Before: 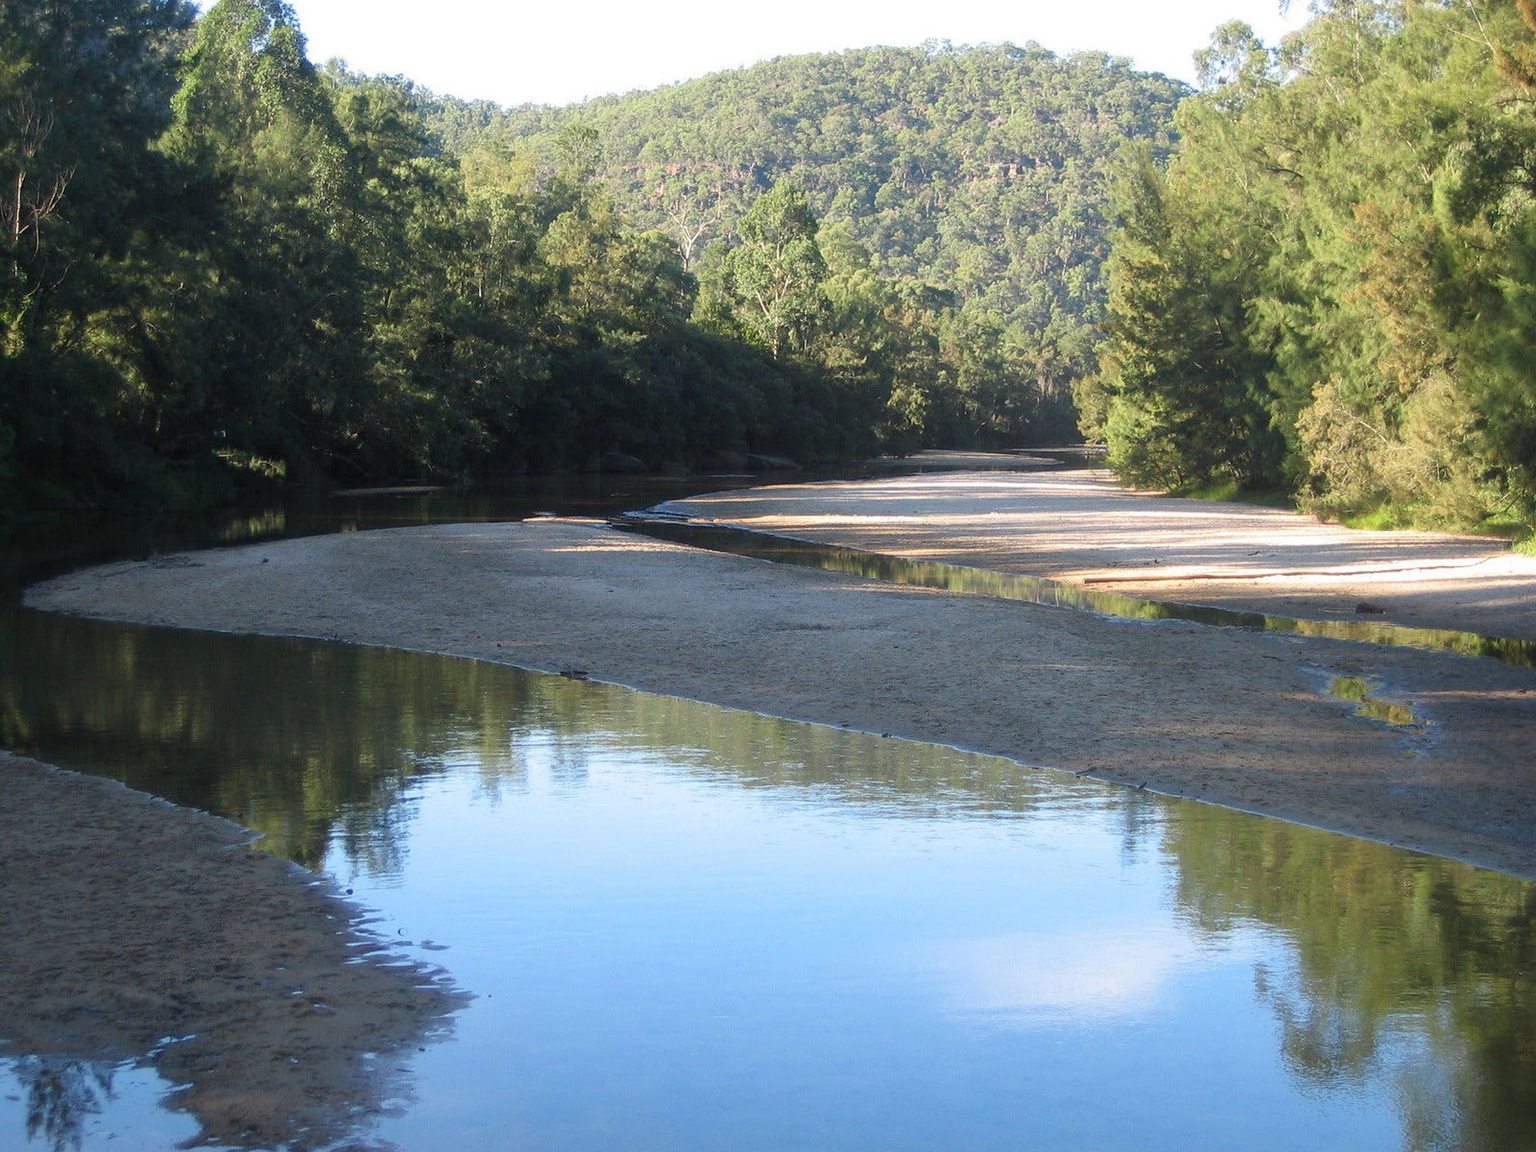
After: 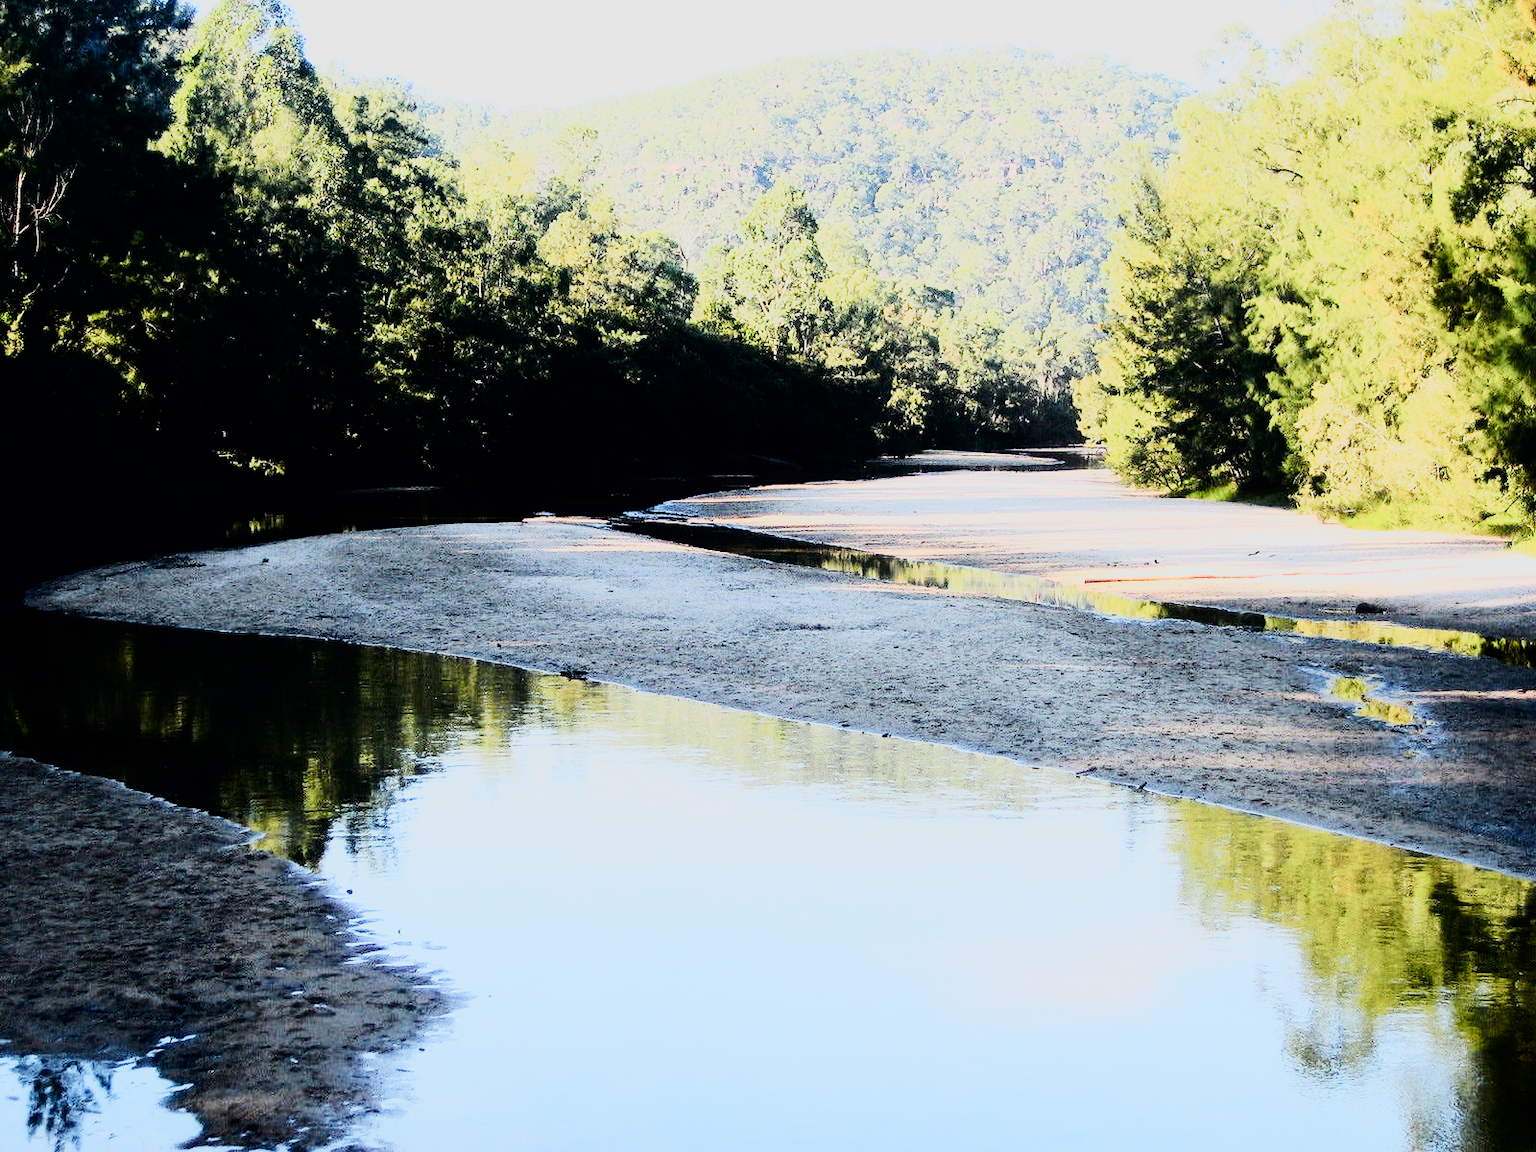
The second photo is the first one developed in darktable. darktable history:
tone curve: curves: ch0 [(0, 0) (0.126, 0.061) (0.338, 0.285) (0.494, 0.518) (0.703, 0.762) (1, 1)]; ch1 [(0, 0) (0.364, 0.322) (0.443, 0.441) (0.5, 0.501) (0.55, 0.578) (1, 1)]; ch2 [(0, 0) (0.44, 0.424) (0.501, 0.499) (0.557, 0.564) (0.613, 0.682) (0.707, 0.746) (1, 1)], color space Lab, independent channels, preserve colors none
rgb curve: curves: ch0 [(0, 0) (0.21, 0.15) (0.24, 0.21) (0.5, 0.75) (0.75, 0.96) (0.89, 0.99) (1, 1)]; ch1 [(0, 0.02) (0.21, 0.13) (0.25, 0.2) (0.5, 0.67) (0.75, 0.9) (0.89, 0.97) (1, 1)]; ch2 [(0, 0.02) (0.21, 0.13) (0.25, 0.2) (0.5, 0.67) (0.75, 0.9) (0.89, 0.97) (1, 1)], compensate middle gray true
sigmoid: contrast 1.6, skew -0.2, preserve hue 0%, red attenuation 0.1, red rotation 0.035, green attenuation 0.1, green rotation -0.017, blue attenuation 0.15, blue rotation -0.052, base primaries Rec2020
